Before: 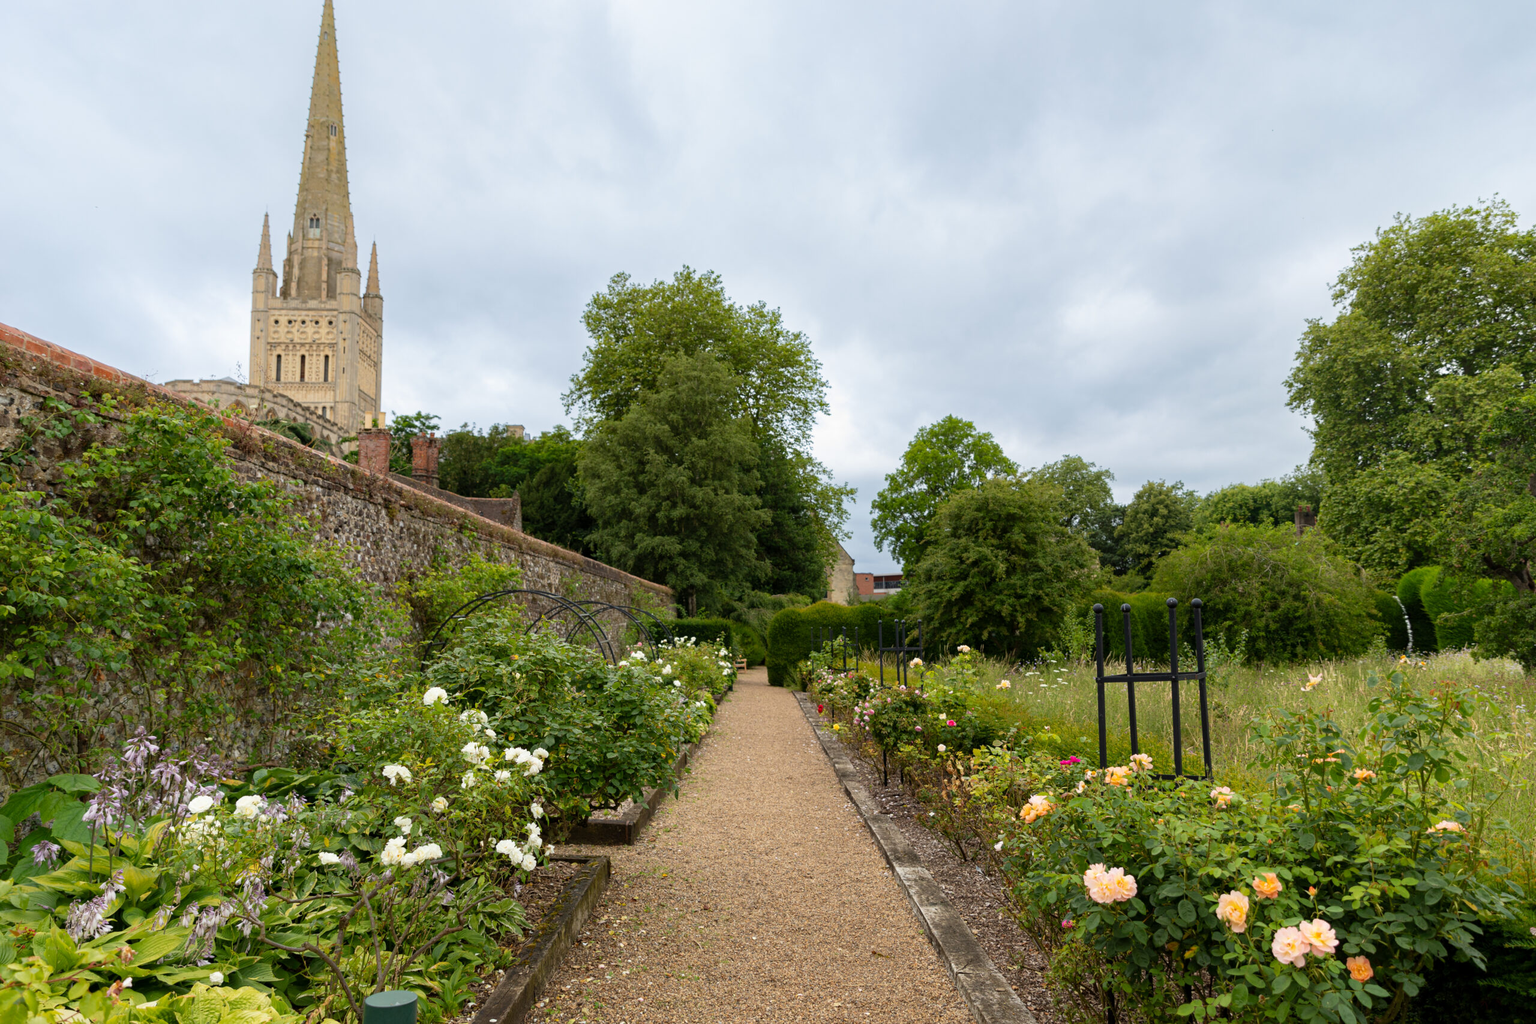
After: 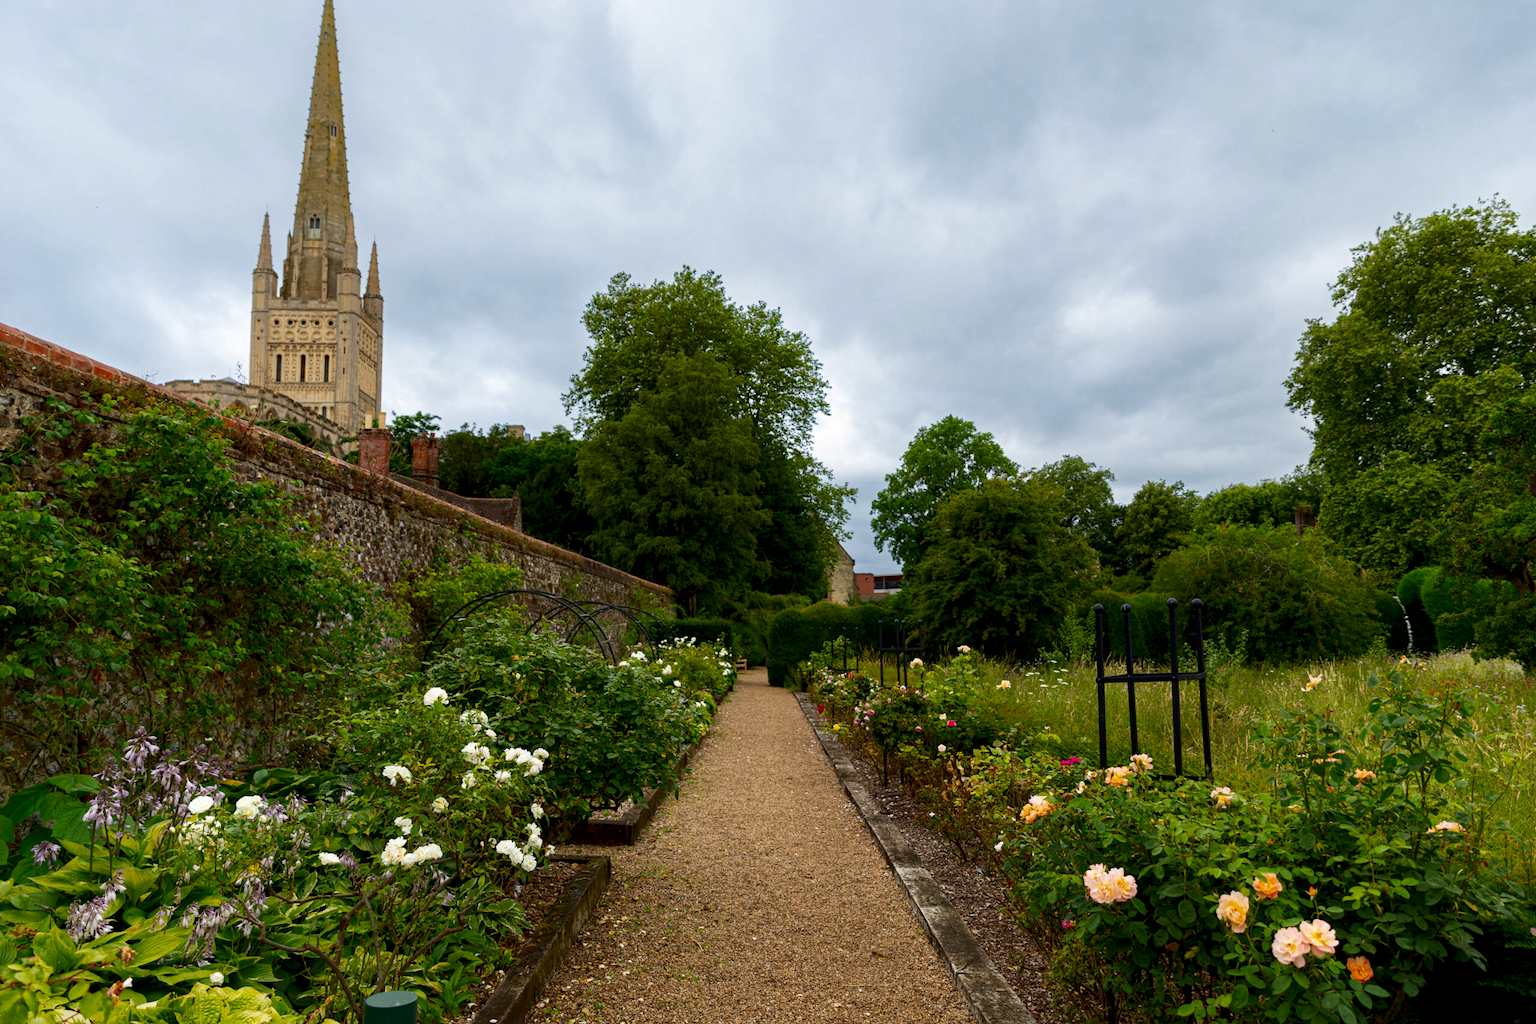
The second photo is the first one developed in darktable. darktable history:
local contrast: highlights 104%, shadows 101%, detail 119%, midtone range 0.2
contrast brightness saturation: brightness -0.25, saturation 0.204
